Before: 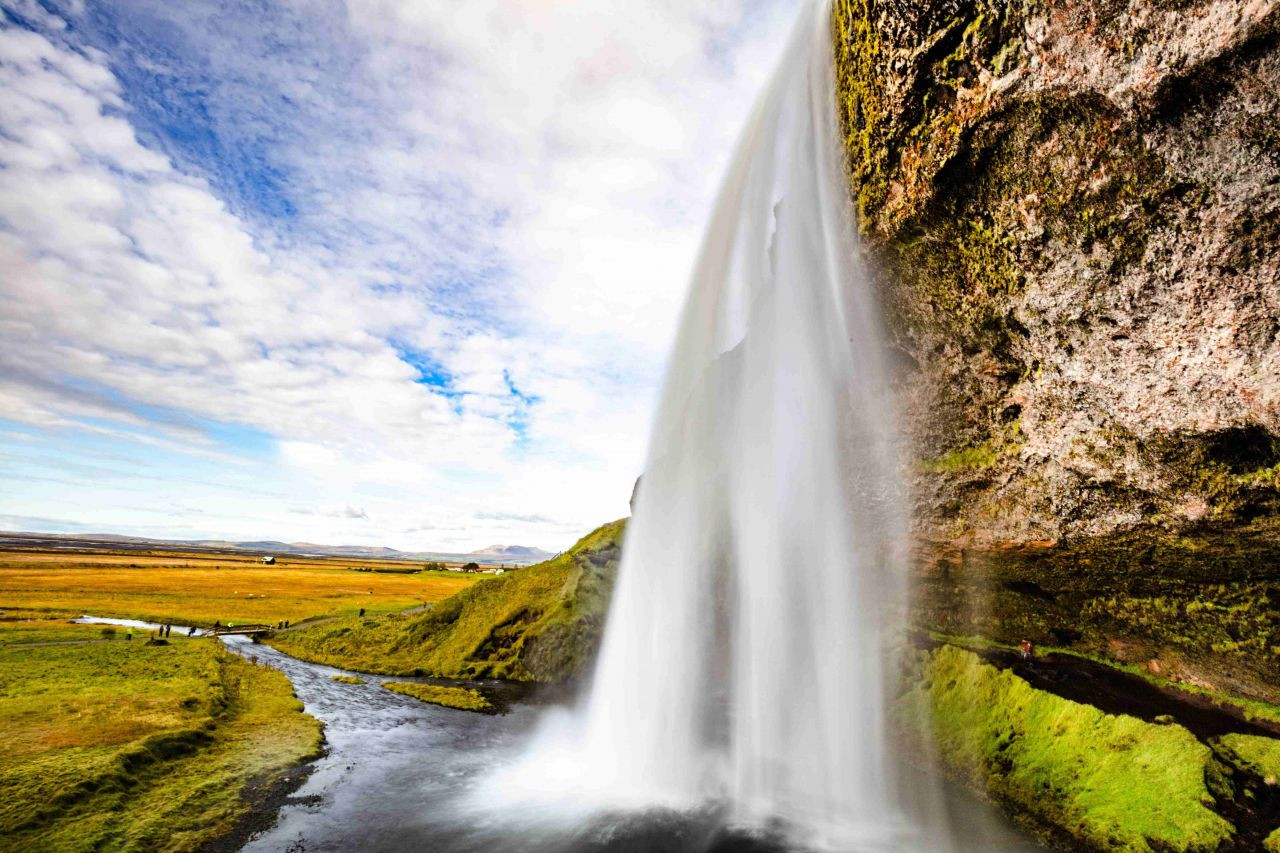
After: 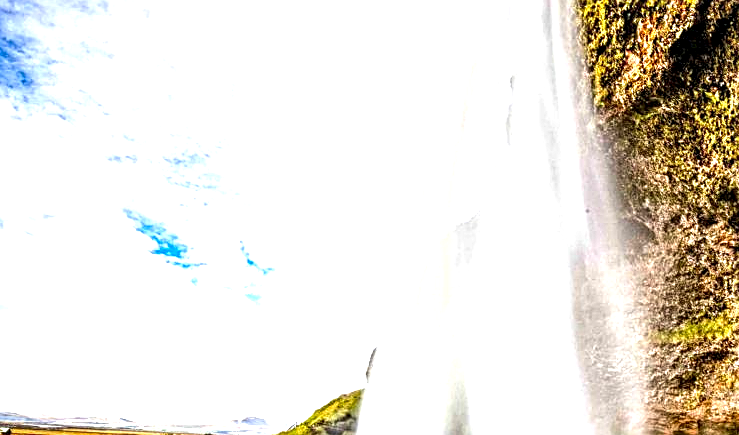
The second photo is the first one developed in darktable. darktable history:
crop: left 20.658%, top 15.164%, right 21.575%, bottom 33.788%
exposure: black level correction 0, exposure 1.104 EV, compensate highlight preservation false
sharpen: on, module defaults
local contrast: highlights 21%, shadows 70%, detail 170%
